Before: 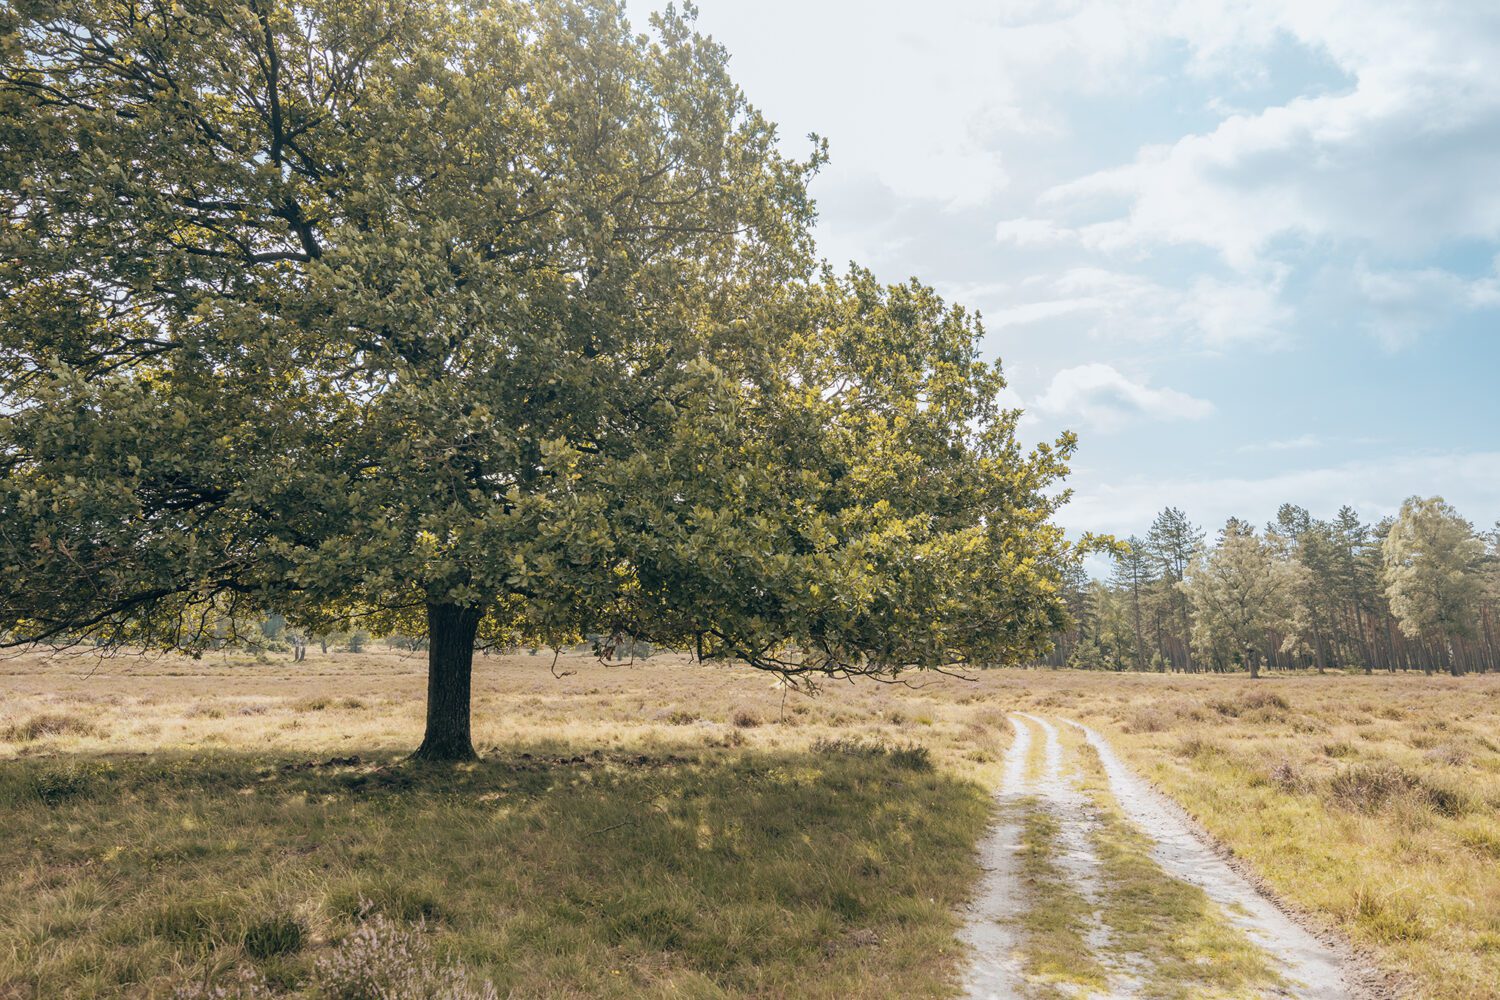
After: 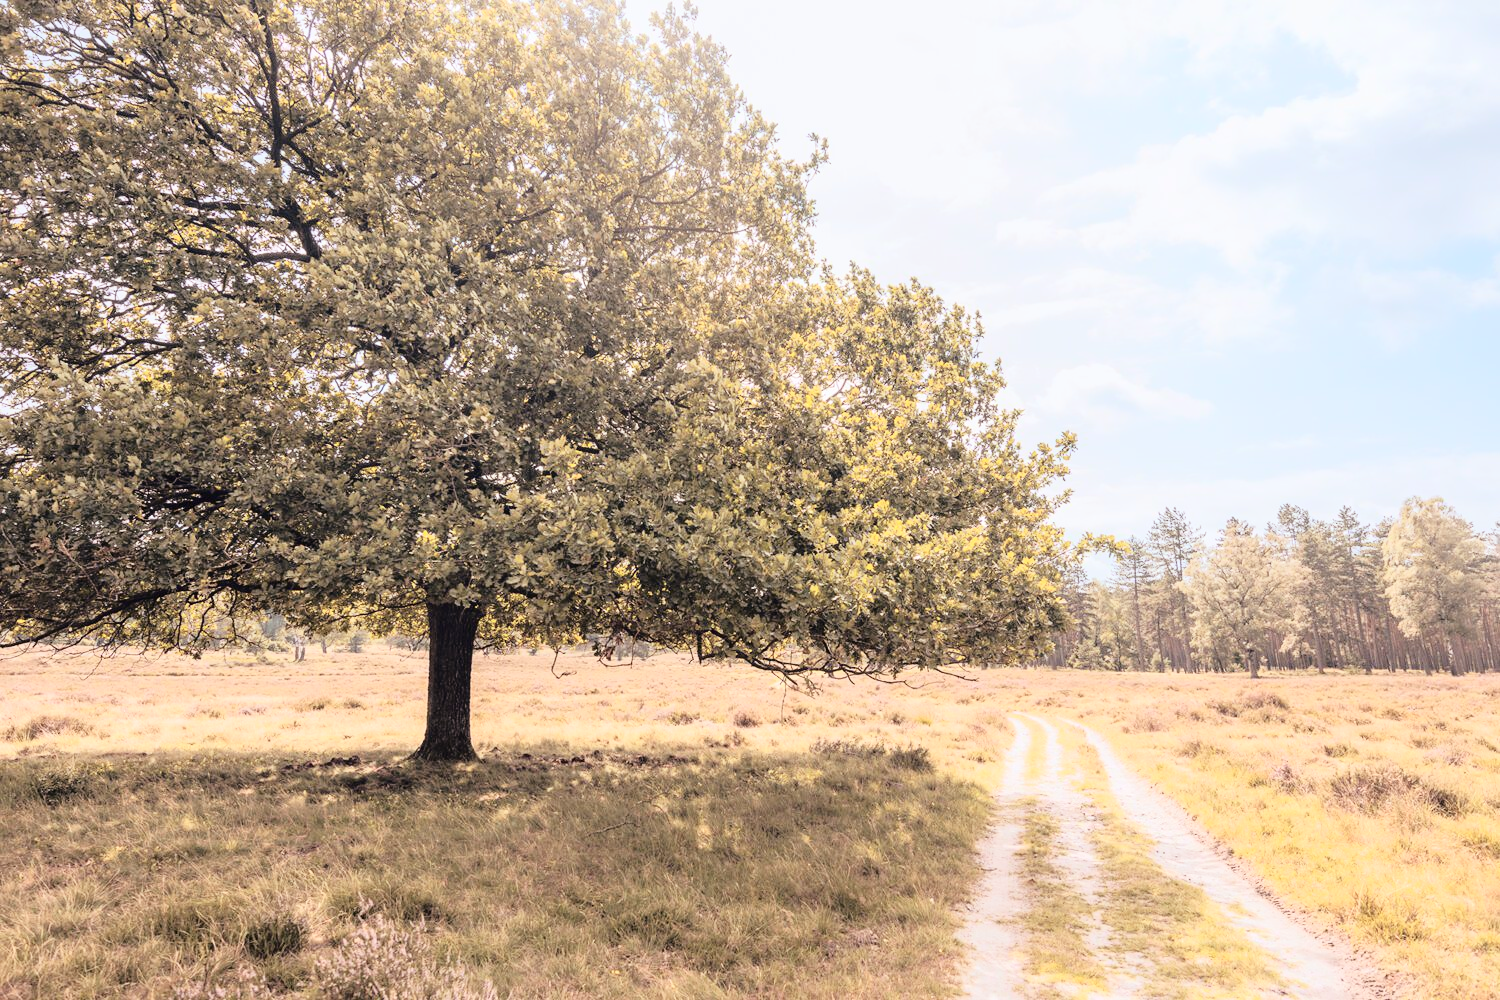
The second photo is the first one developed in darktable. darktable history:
rgb levels: mode RGB, independent channels, levels [[0, 0.474, 1], [0, 0.5, 1], [0, 0.5, 1]]
tone curve: curves: ch0 [(0, 0) (0.003, 0.002) (0.011, 0.008) (0.025, 0.019) (0.044, 0.034) (0.069, 0.053) (0.1, 0.079) (0.136, 0.127) (0.177, 0.191) (0.224, 0.274) (0.277, 0.367) (0.335, 0.465) (0.399, 0.552) (0.468, 0.643) (0.543, 0.737) (0.623, 0.82) (0.709, 0.891) (0.801, 0.928) (0.898, 0.963) (1, 1)], color space Lab, independent channels, preserve colors none
